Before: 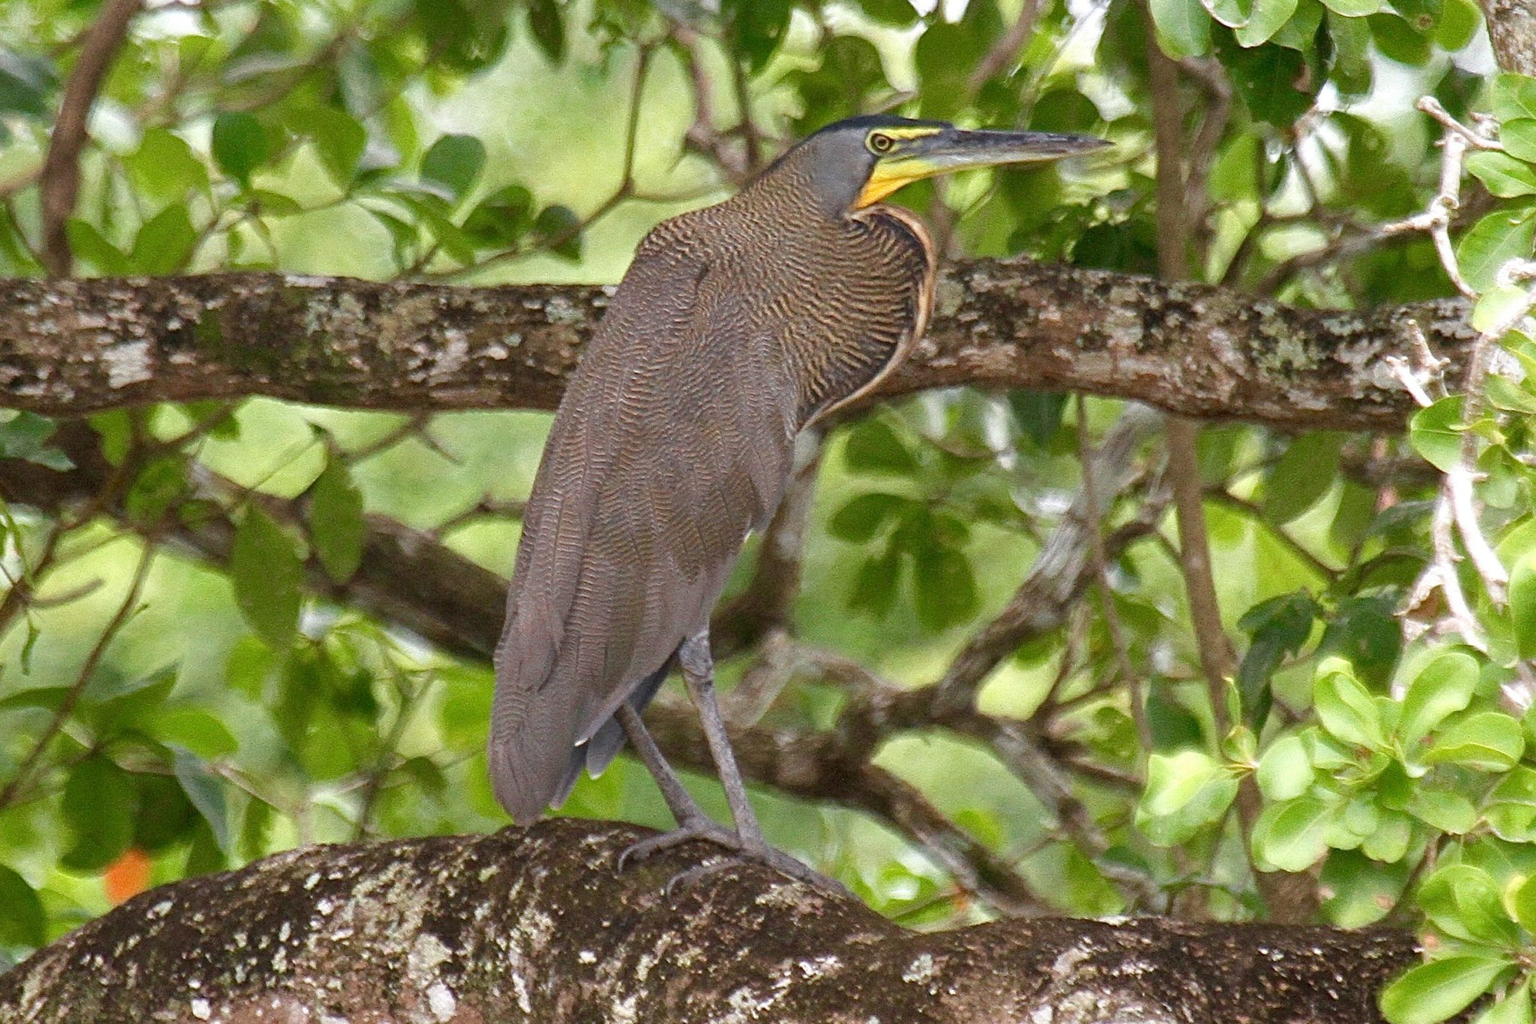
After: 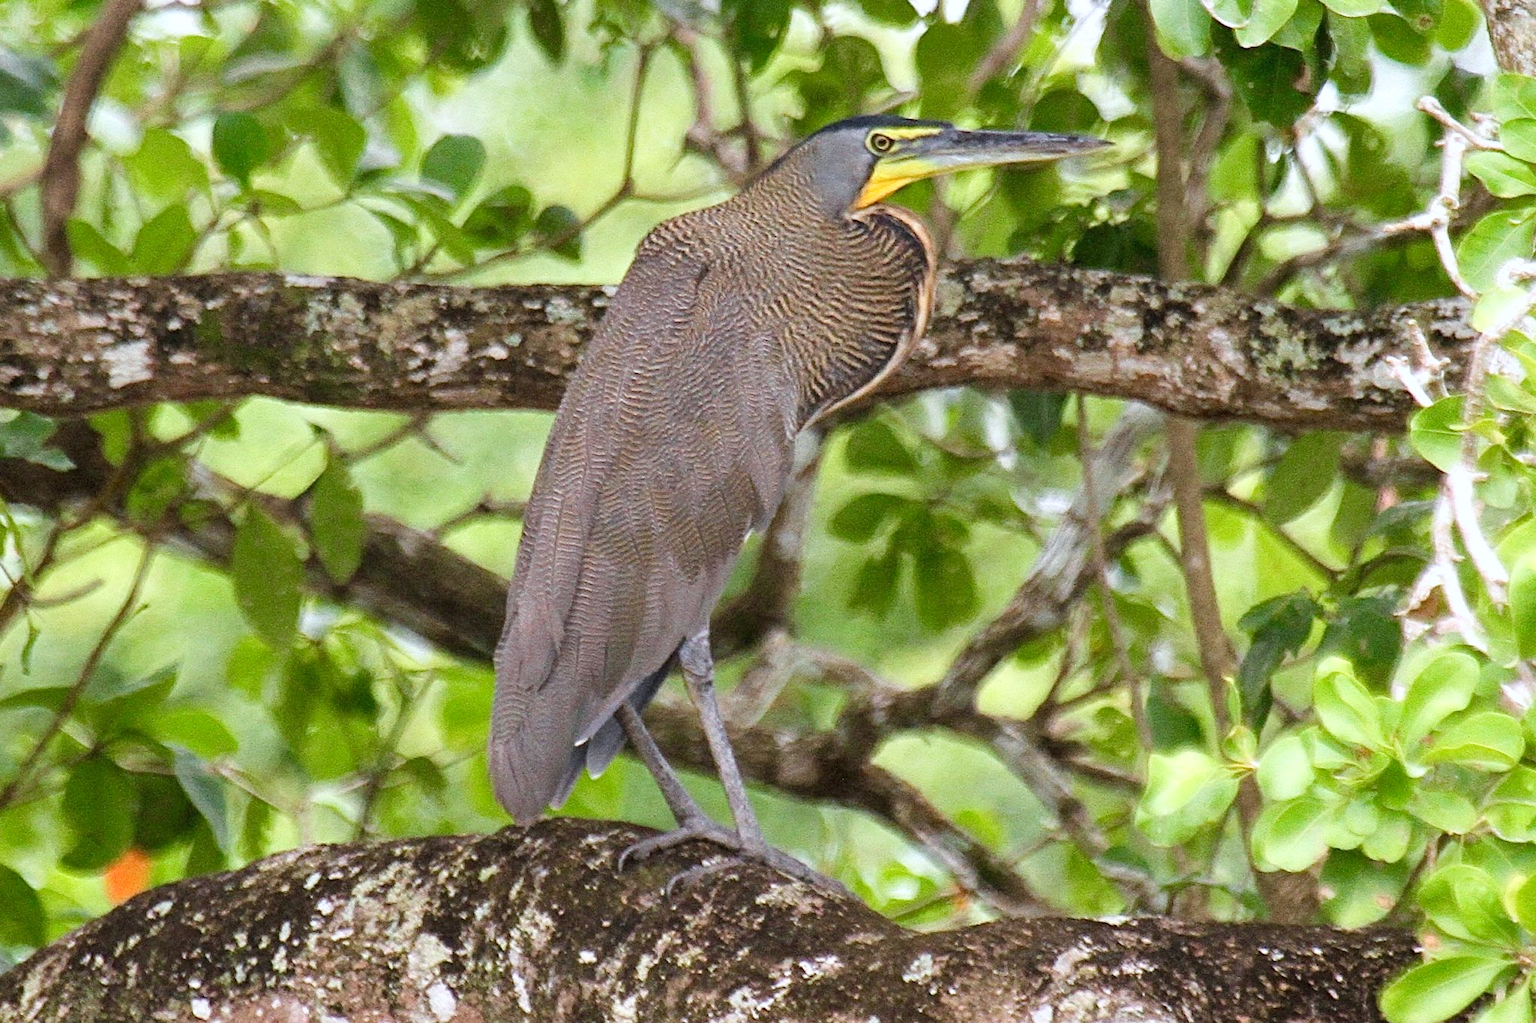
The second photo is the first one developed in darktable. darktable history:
white balance: red 0.974, blue 1.044
tone curve: curves: ch0 [(0, 0) (0.004, 0.001) (0.133, 0.112) (0.325, 0.362) (0.832, 0.893) (1, 1)], color space Lab, linked channels, preserve colors none
color balance rgb: on, module defaults
